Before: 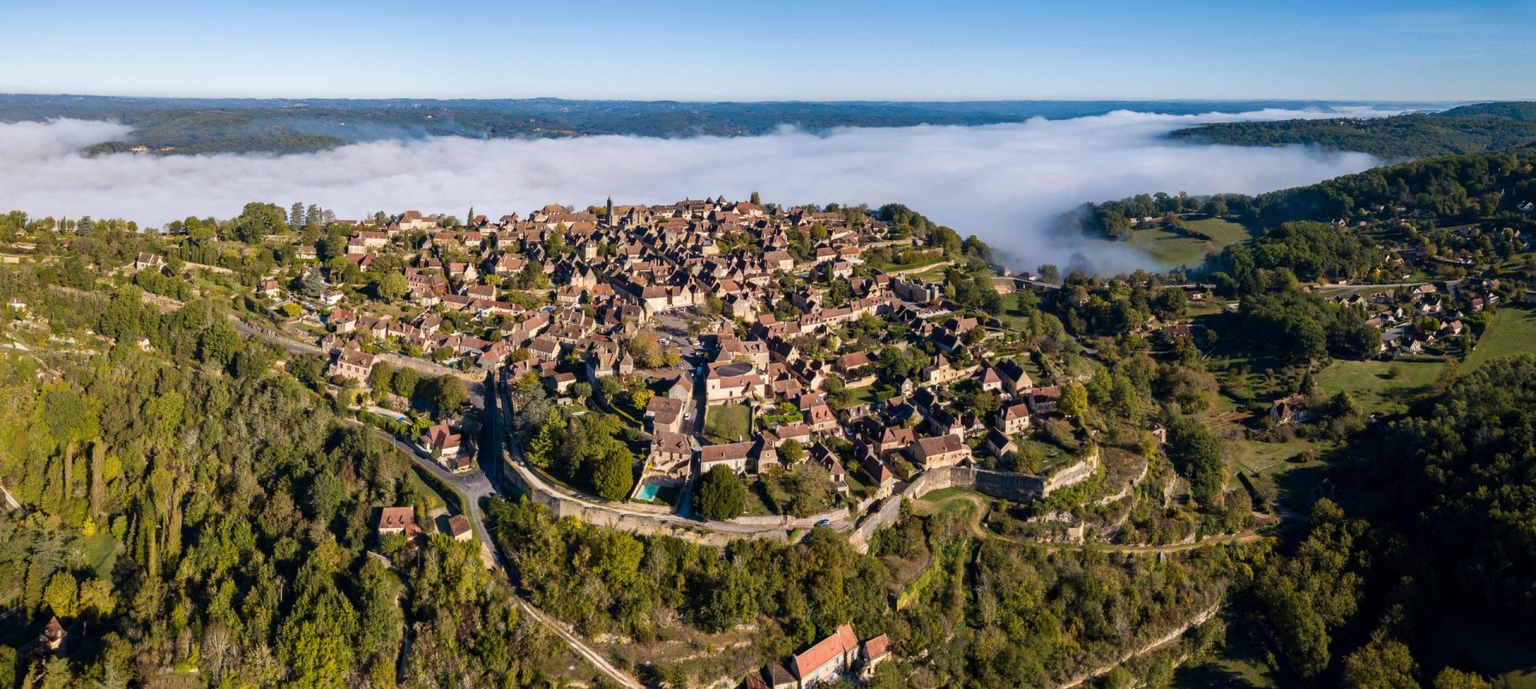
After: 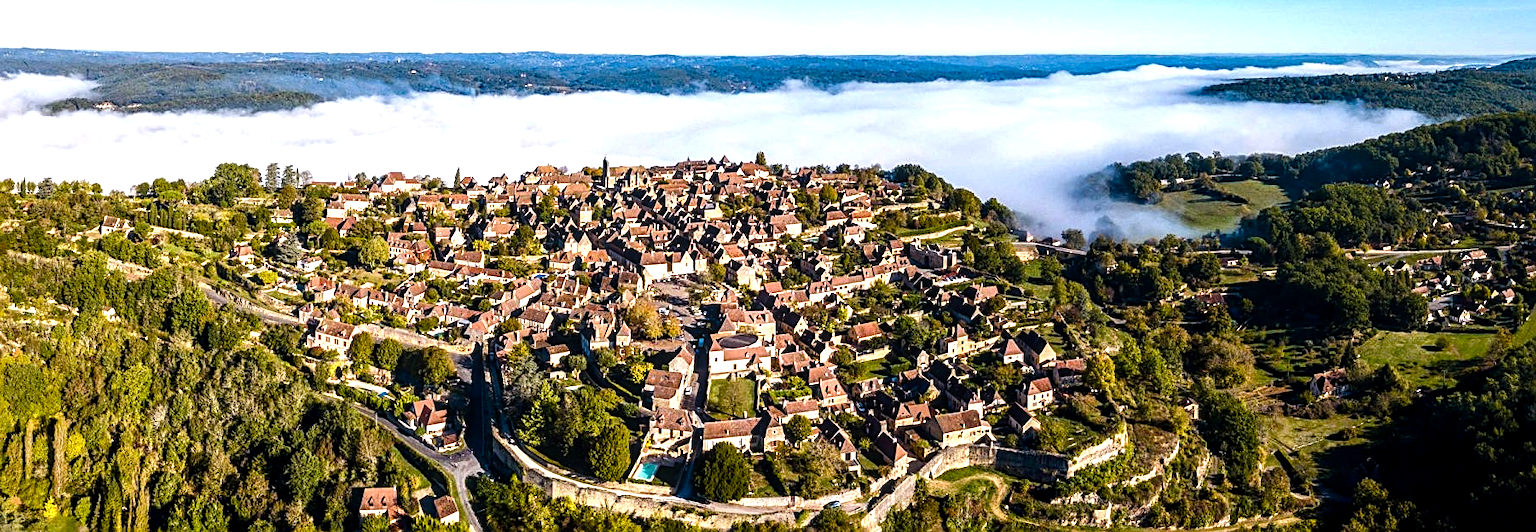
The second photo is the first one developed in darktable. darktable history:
crop: left 2.737%, top 7.287%, right 3.421%, bottom 20.179%
color balance rgb: perceptual saturation grading › global saturation 35%, perceptual saturation grading › highlights -30%, perceptual saturation grading › shadows 35%, perceptual brilliance grading › global brilliance 3%, perceptual brilliance grading › highlights -3%, perceptual brilliance grading › shadows 3%
tone equalizer: -8 EV -1.08 EV, -7 EV -1.01 EV, -6 EV -0.867 EV, -5 EV -0.578 EV, -3 EV 0.578 EV, -2 EV 0.867 EV, -1 EV 1.01 EV, +0 EV 1.08 EV, edges refinement/feathering 500, mask exposure compensation -1.57 EV, preserve details no
sharpen: on, module defaults
local contrast: detail 130%
